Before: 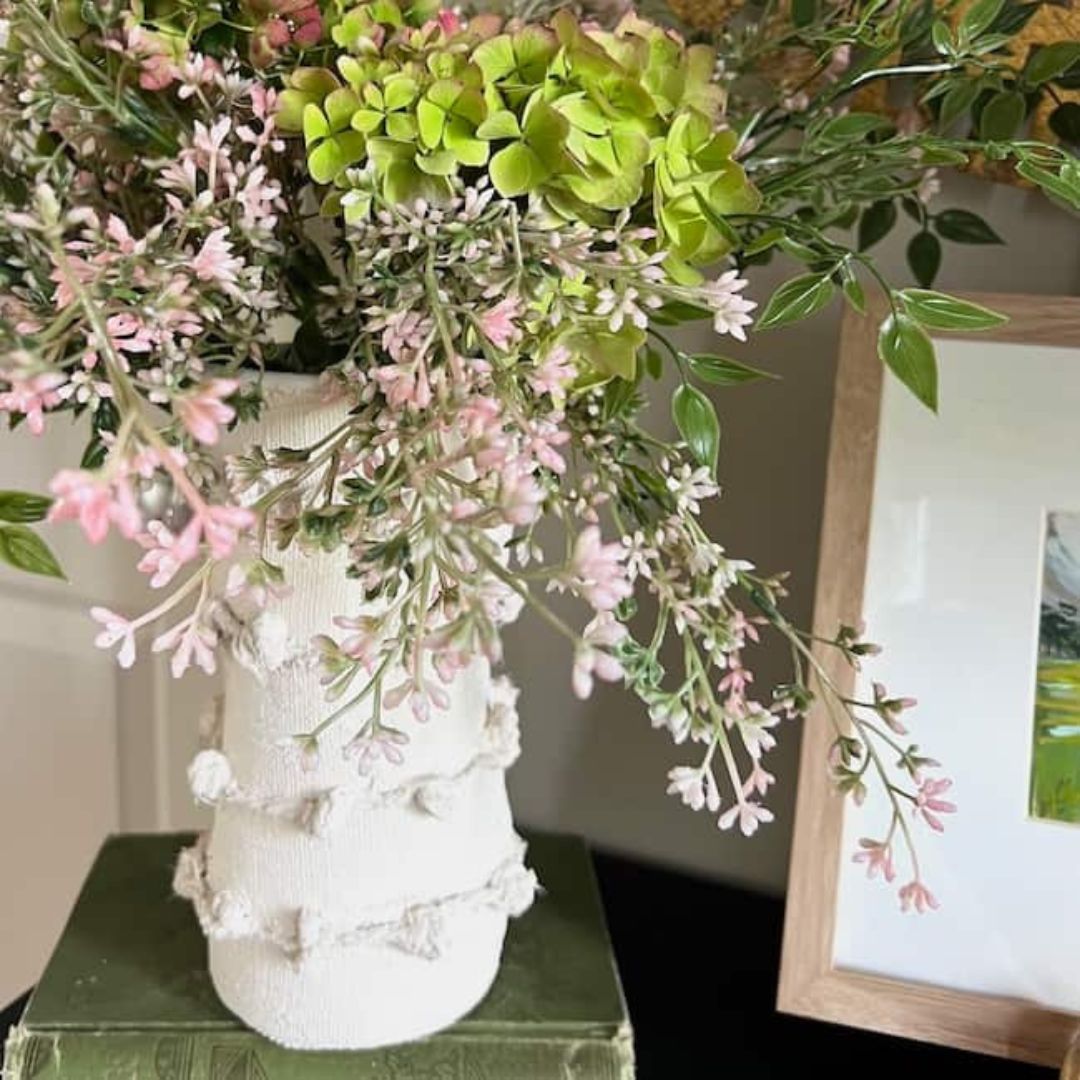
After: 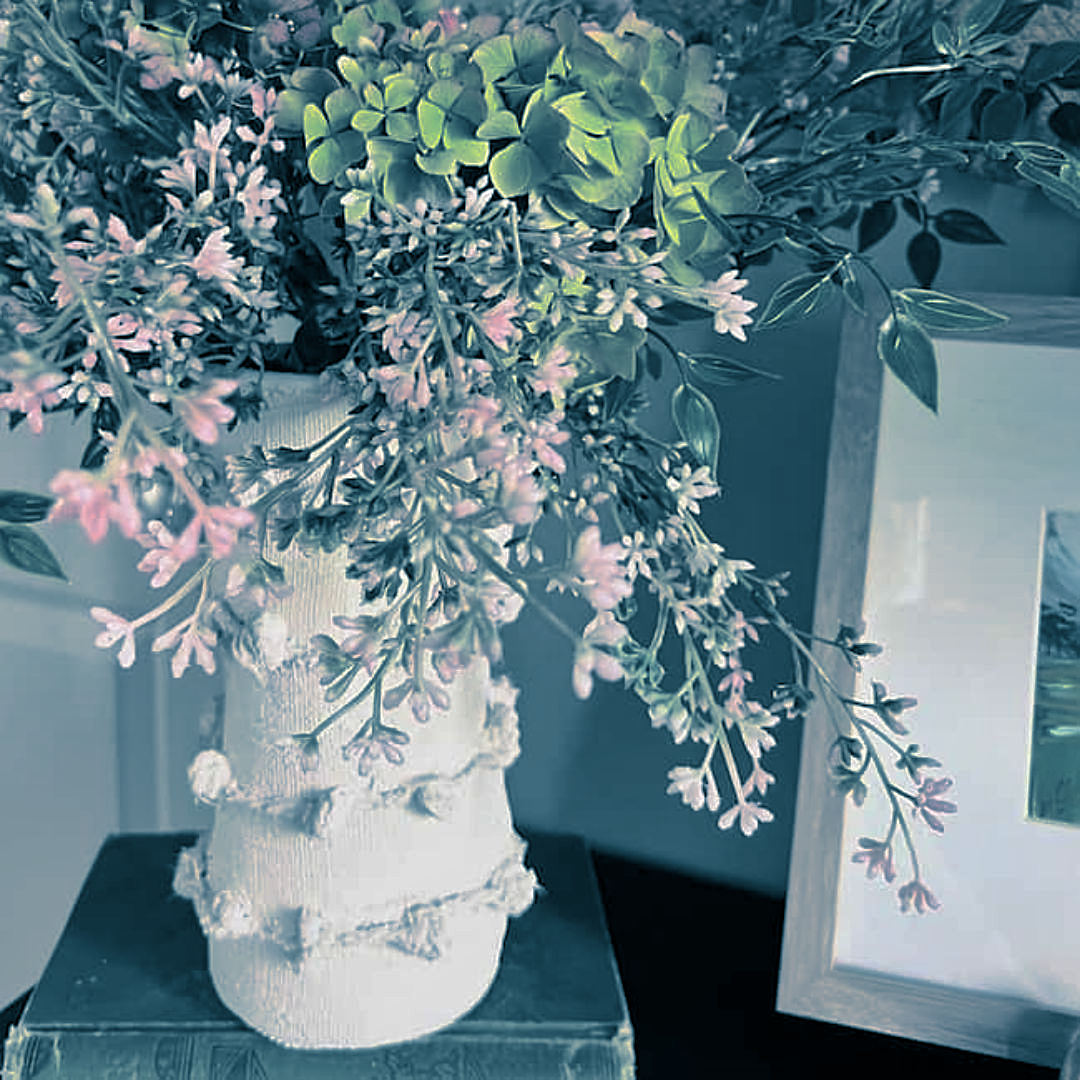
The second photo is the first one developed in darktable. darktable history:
shadows and highlights: shadows 40, highlights -60
sharpen: on, module defaults
split-toning: shadows › hue 212.4°, balance -70
